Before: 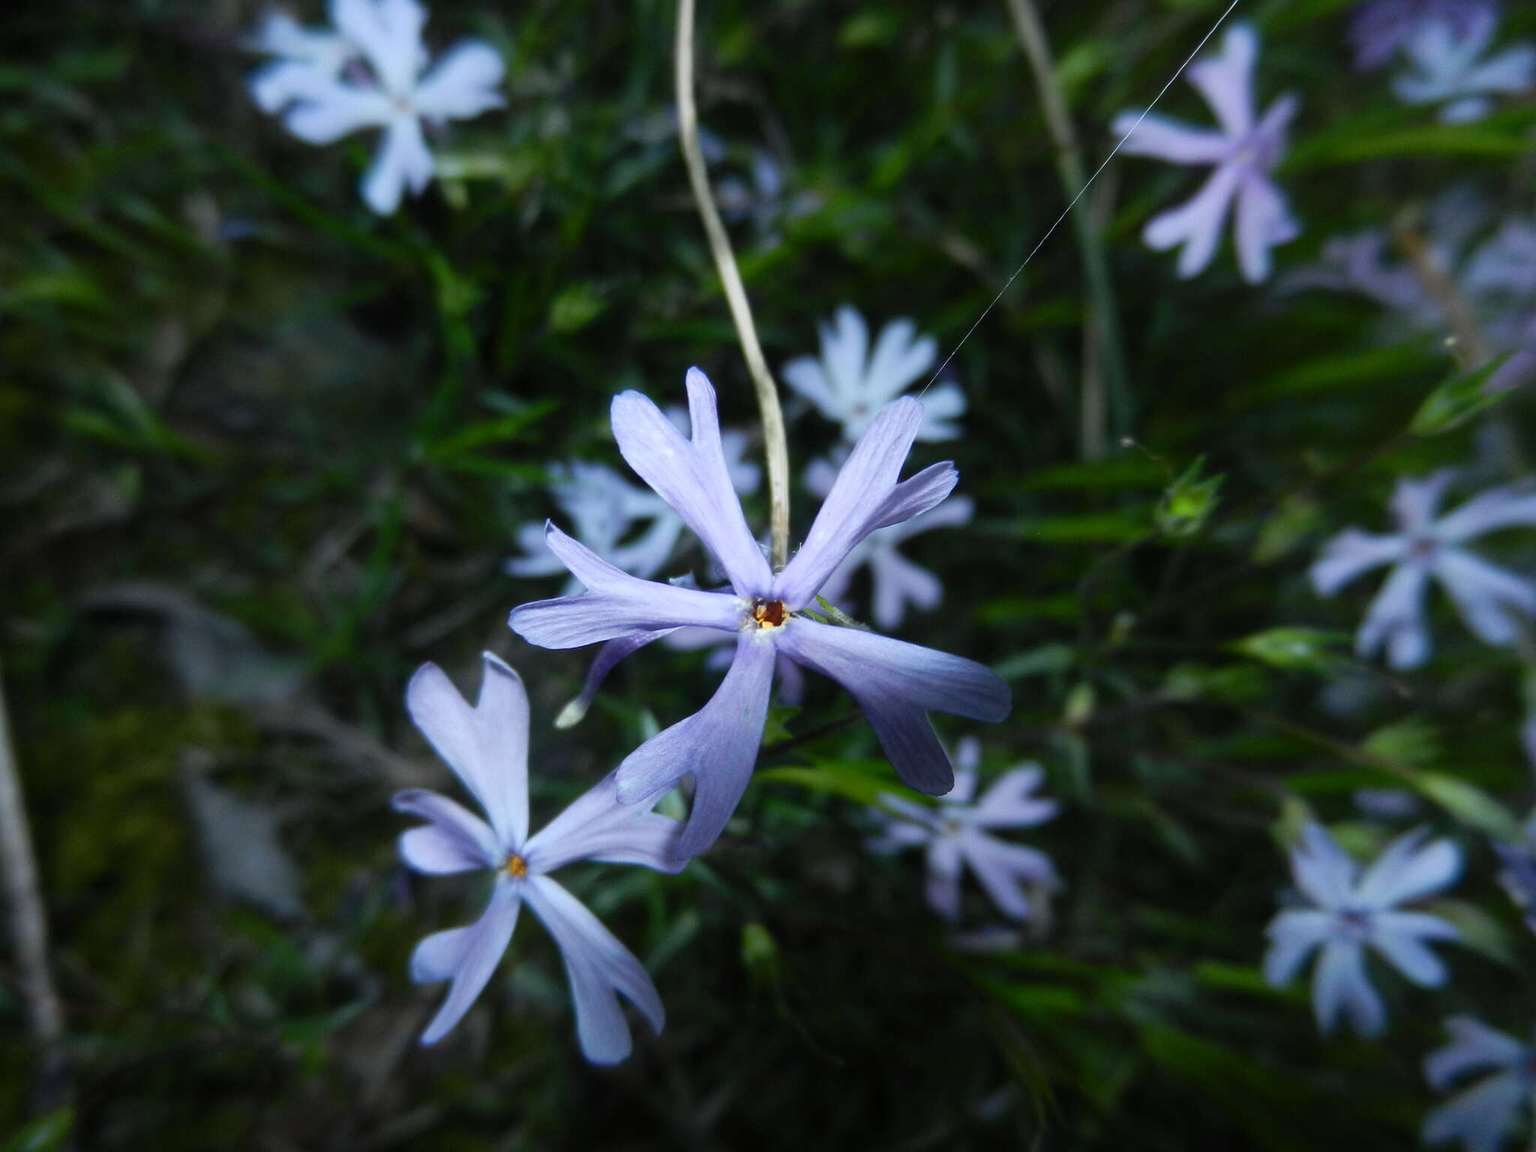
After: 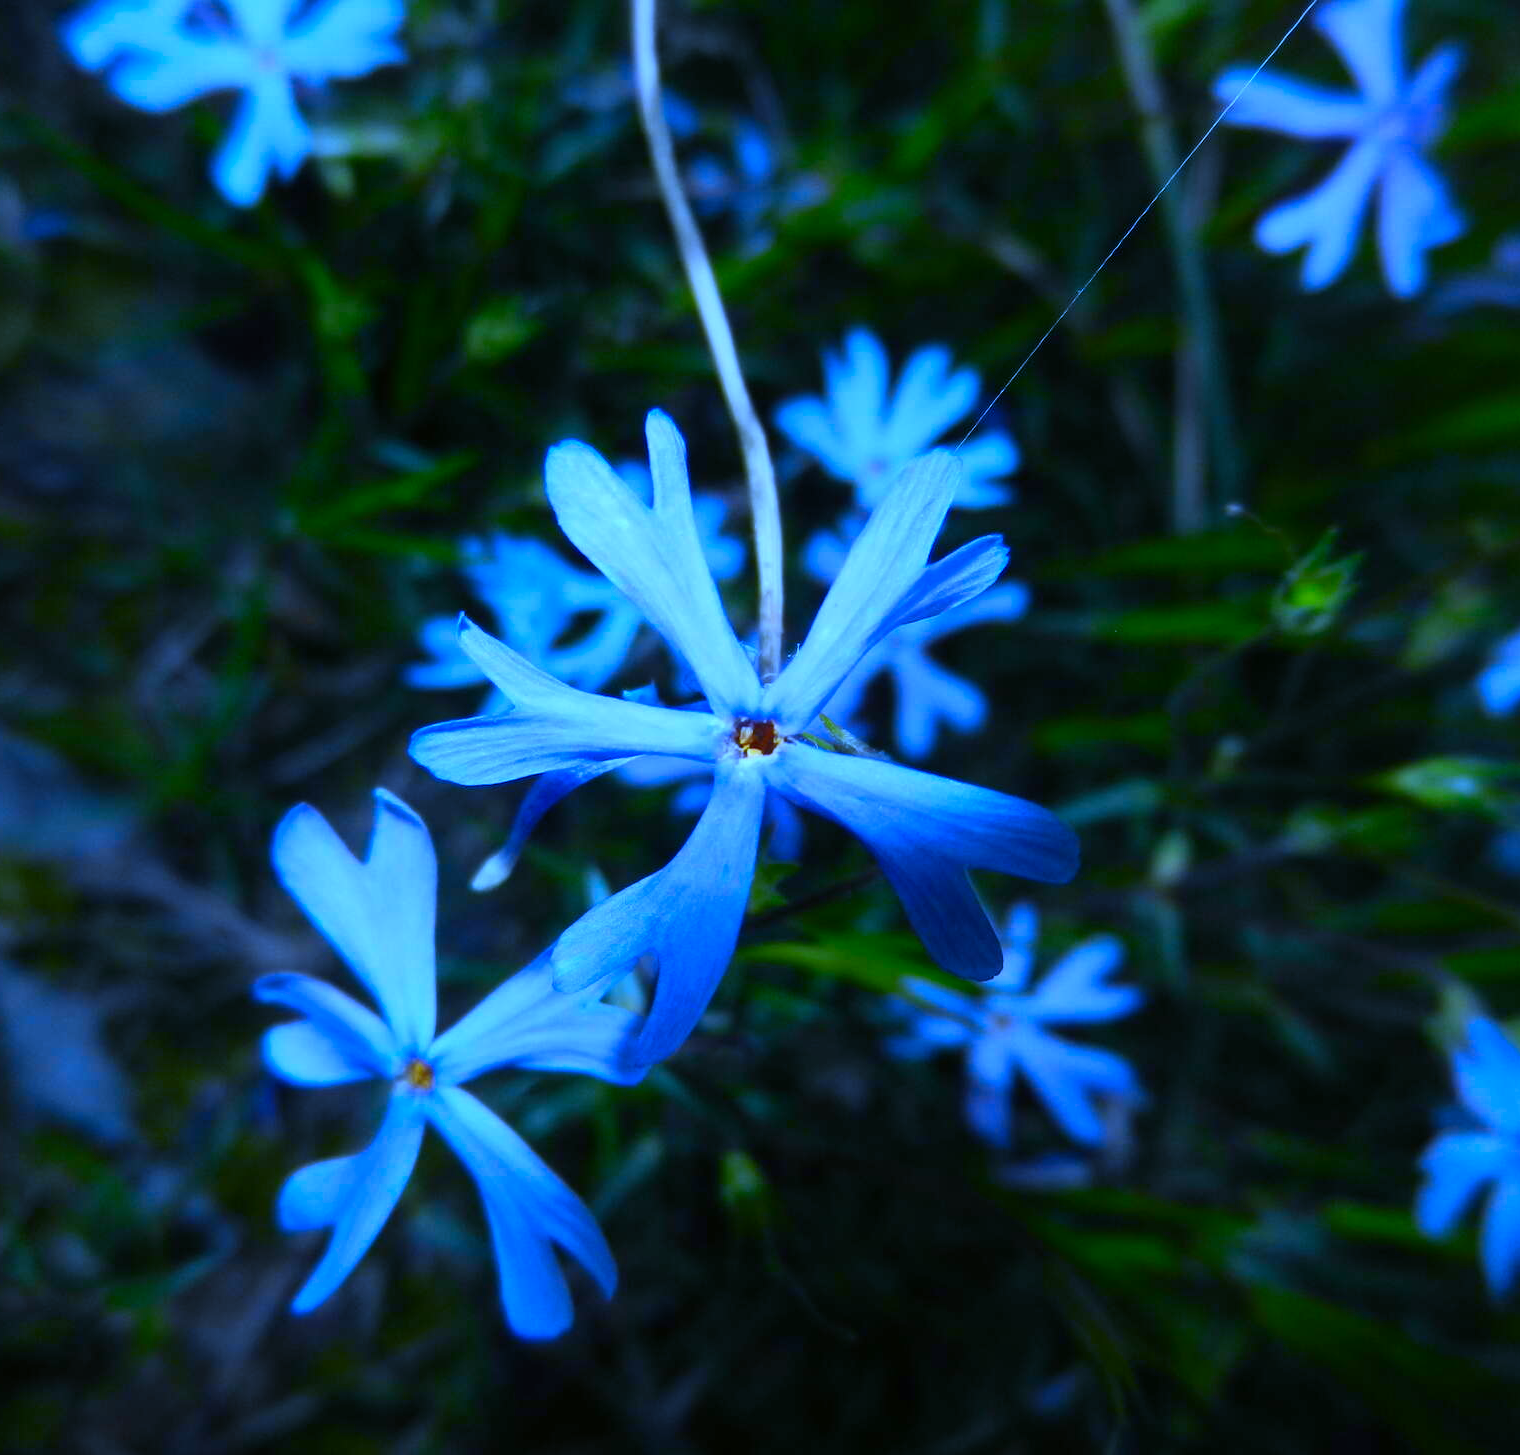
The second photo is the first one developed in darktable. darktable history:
white balance: red 0.766, blue 1.537
crop and rotate: left 13.15%, top 5.251%, right 12.609%
contrast brightness saturation: contrast 0.09, saturation 0.28
